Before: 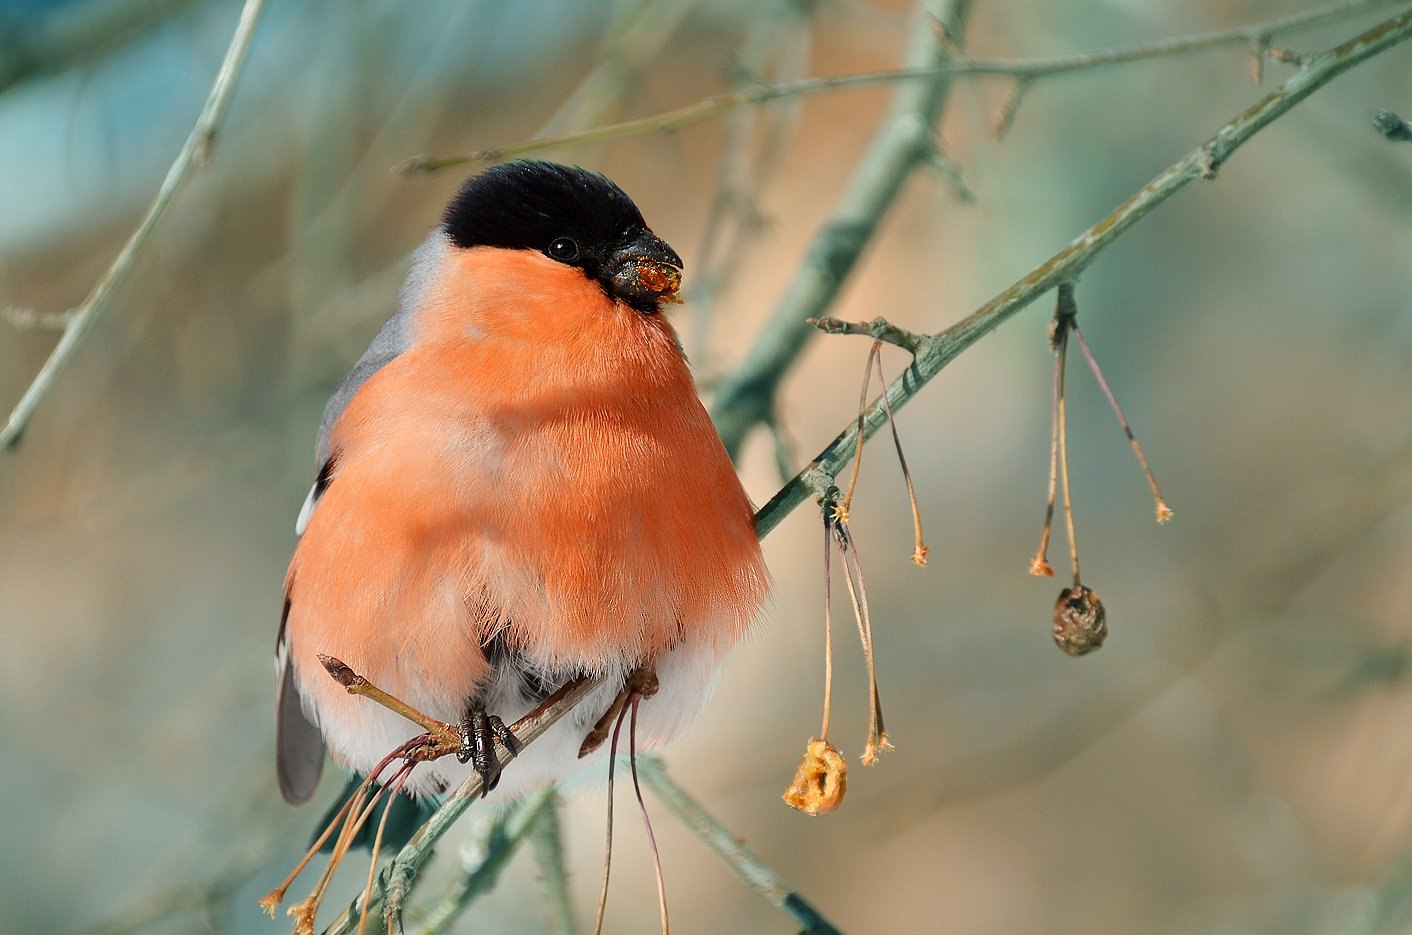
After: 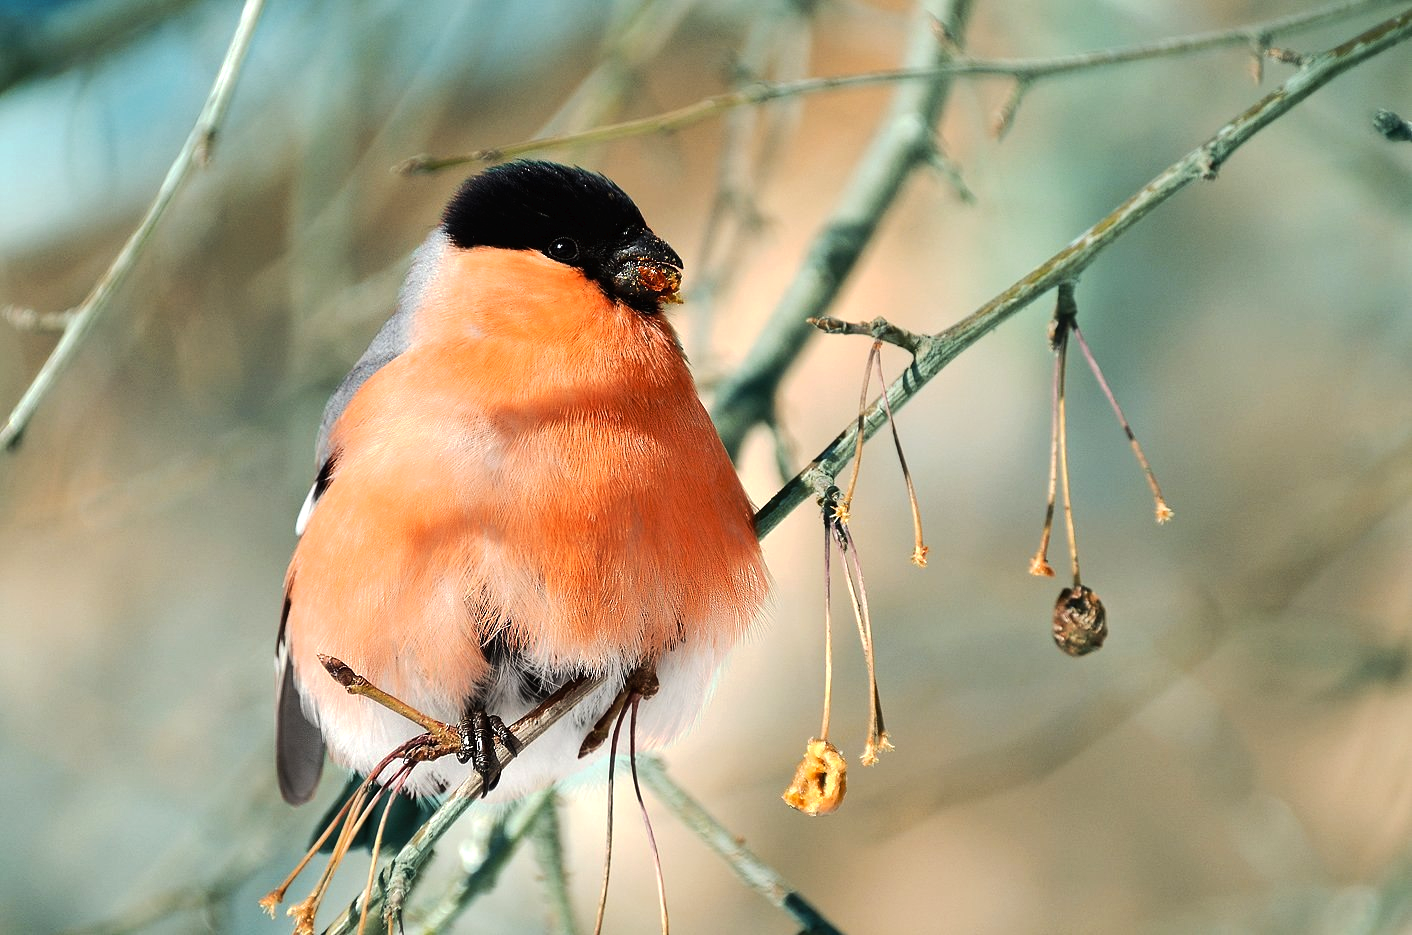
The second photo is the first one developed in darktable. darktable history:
tone equalizer: -8 EV -0.75 EV, -7 EV -0.7 EV, -6 EV -0.6 EV, -5 EV -0.4 EV, -3 EV 0.4 EV, -2 EV 0.6 EV, -1 EV 0.7 EV, +0 EV 0.75 EV, edges refinement/feathering 500, mask exposure compensation -1.57 EV, preserve details no
tone curve: curves: ch0 [(0, 0) (0.003, 0.014) (0.011, 0.014) (0.025, 0.022) (0.044, 0.041) (0.069, 0.063) (0.1, 0.086) (0.136, 0.118) (0.177, 0.161) (0.224, 0.211) (0.277, 0.262) (0.335, 0.323) (0.399, 0.384) (0.468, 0.459) (0.543, 0.54) (0.623, 0.624) (0.709, 0.711) (0.801, 0.796) (0.898, 0.879) (1, 1)], preserve colors none
